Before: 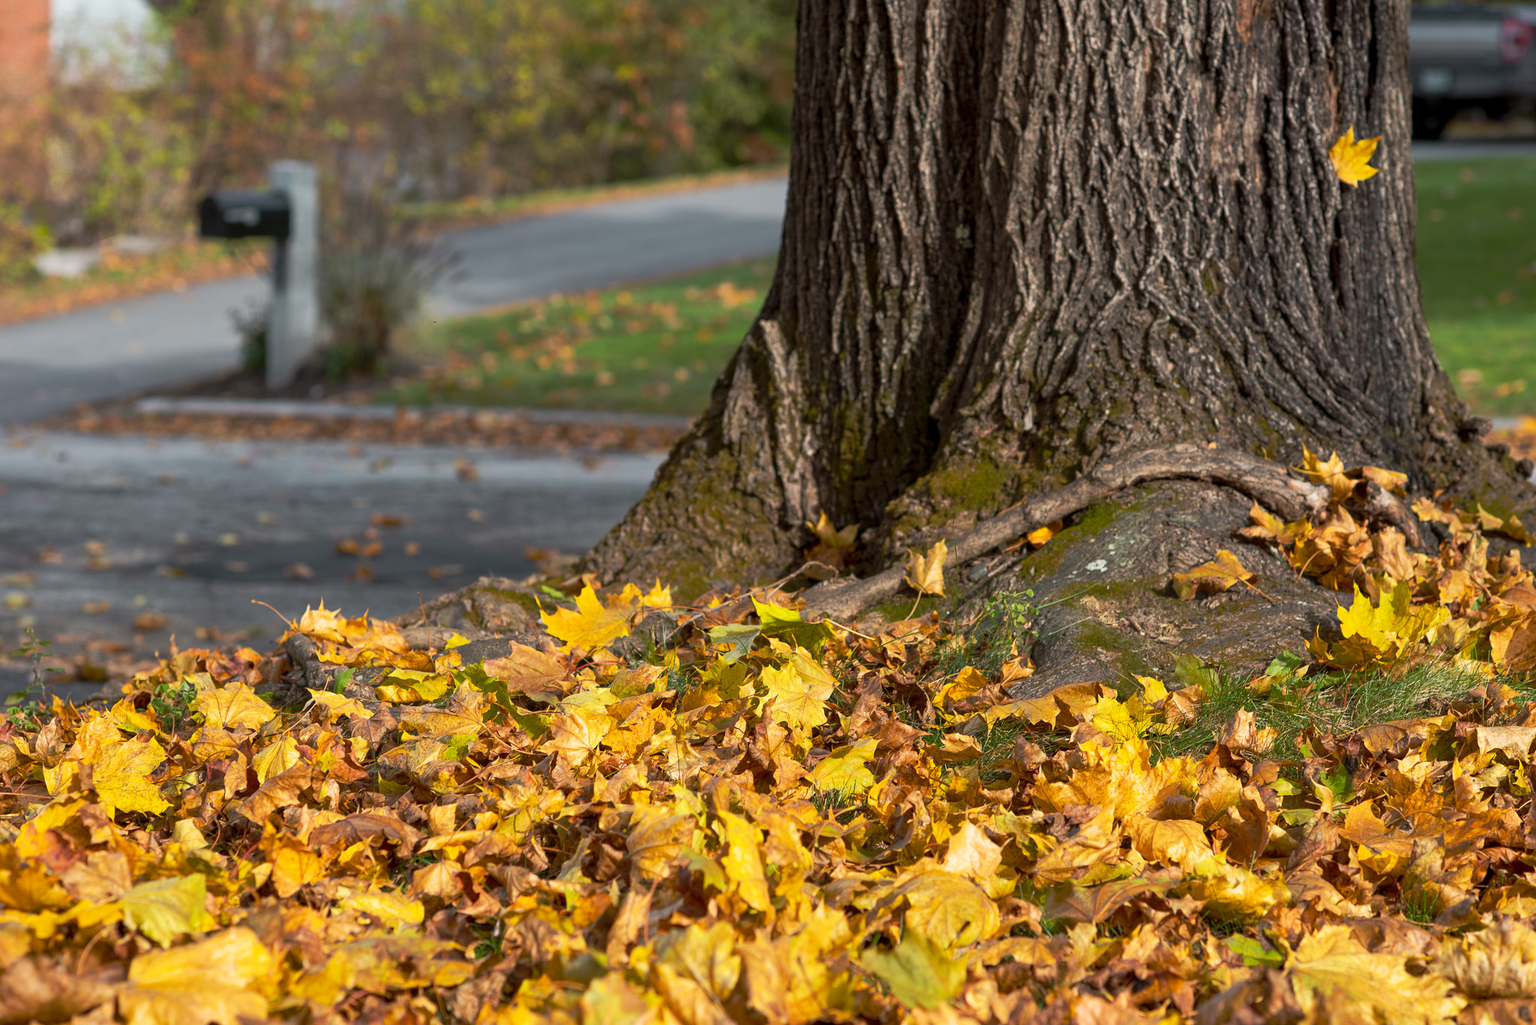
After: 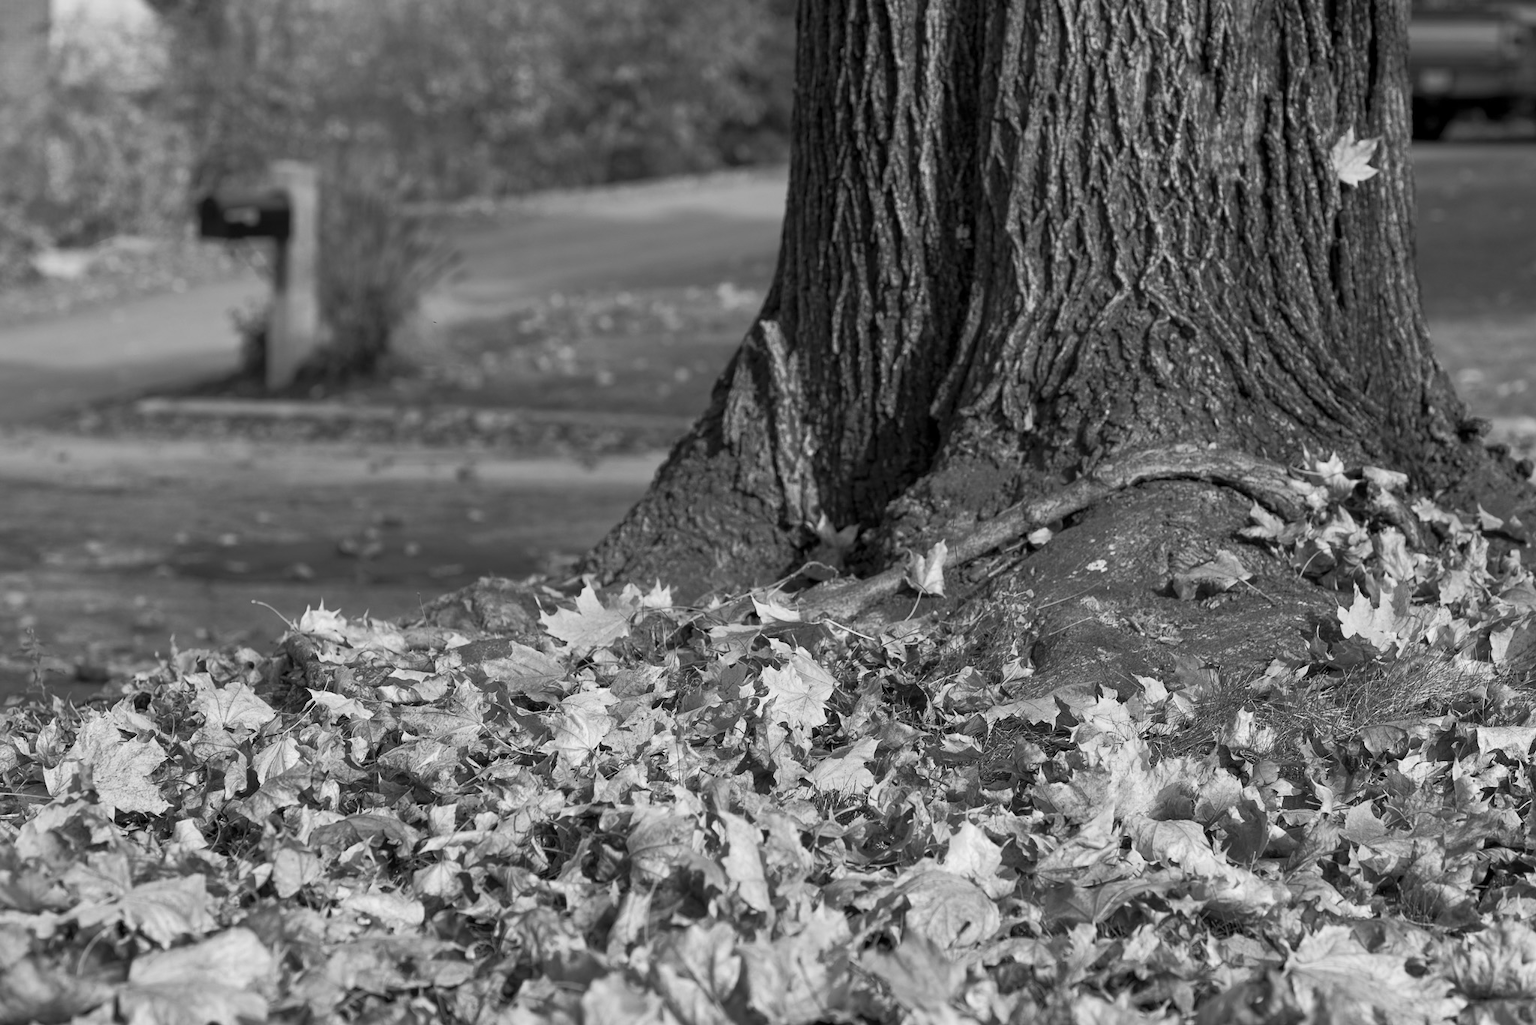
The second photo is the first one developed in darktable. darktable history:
shadows and highlights: shadows 19.13, highlights -83.41, soften with gaussian
monochrome: a -6.99, b 35.61, size 1.4
